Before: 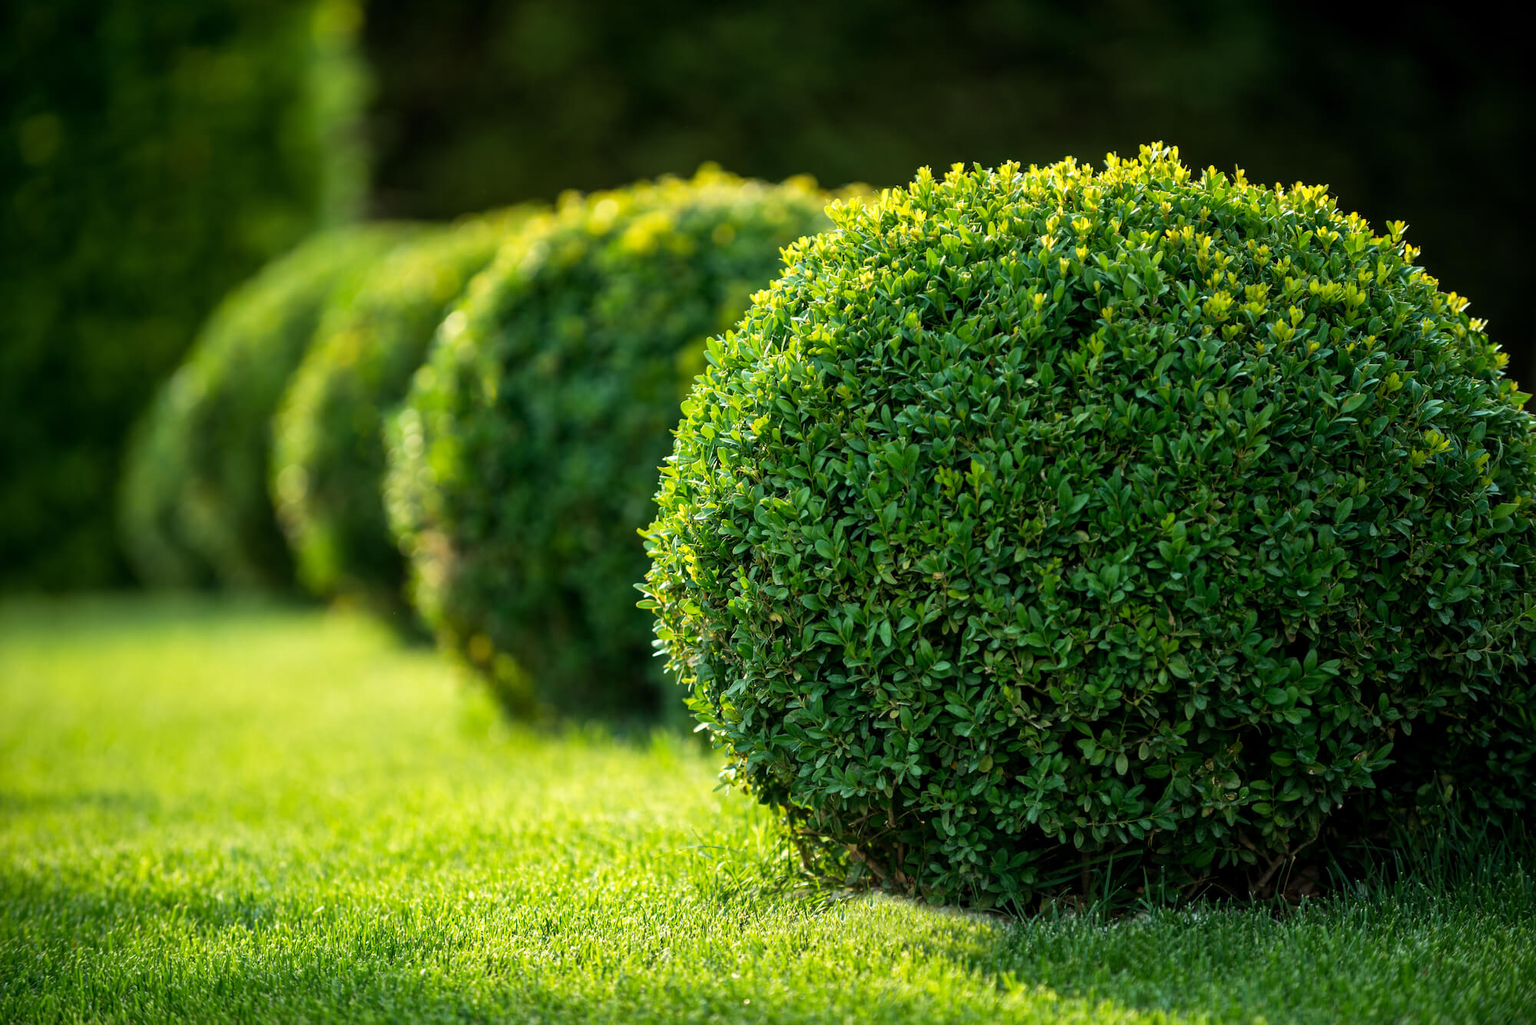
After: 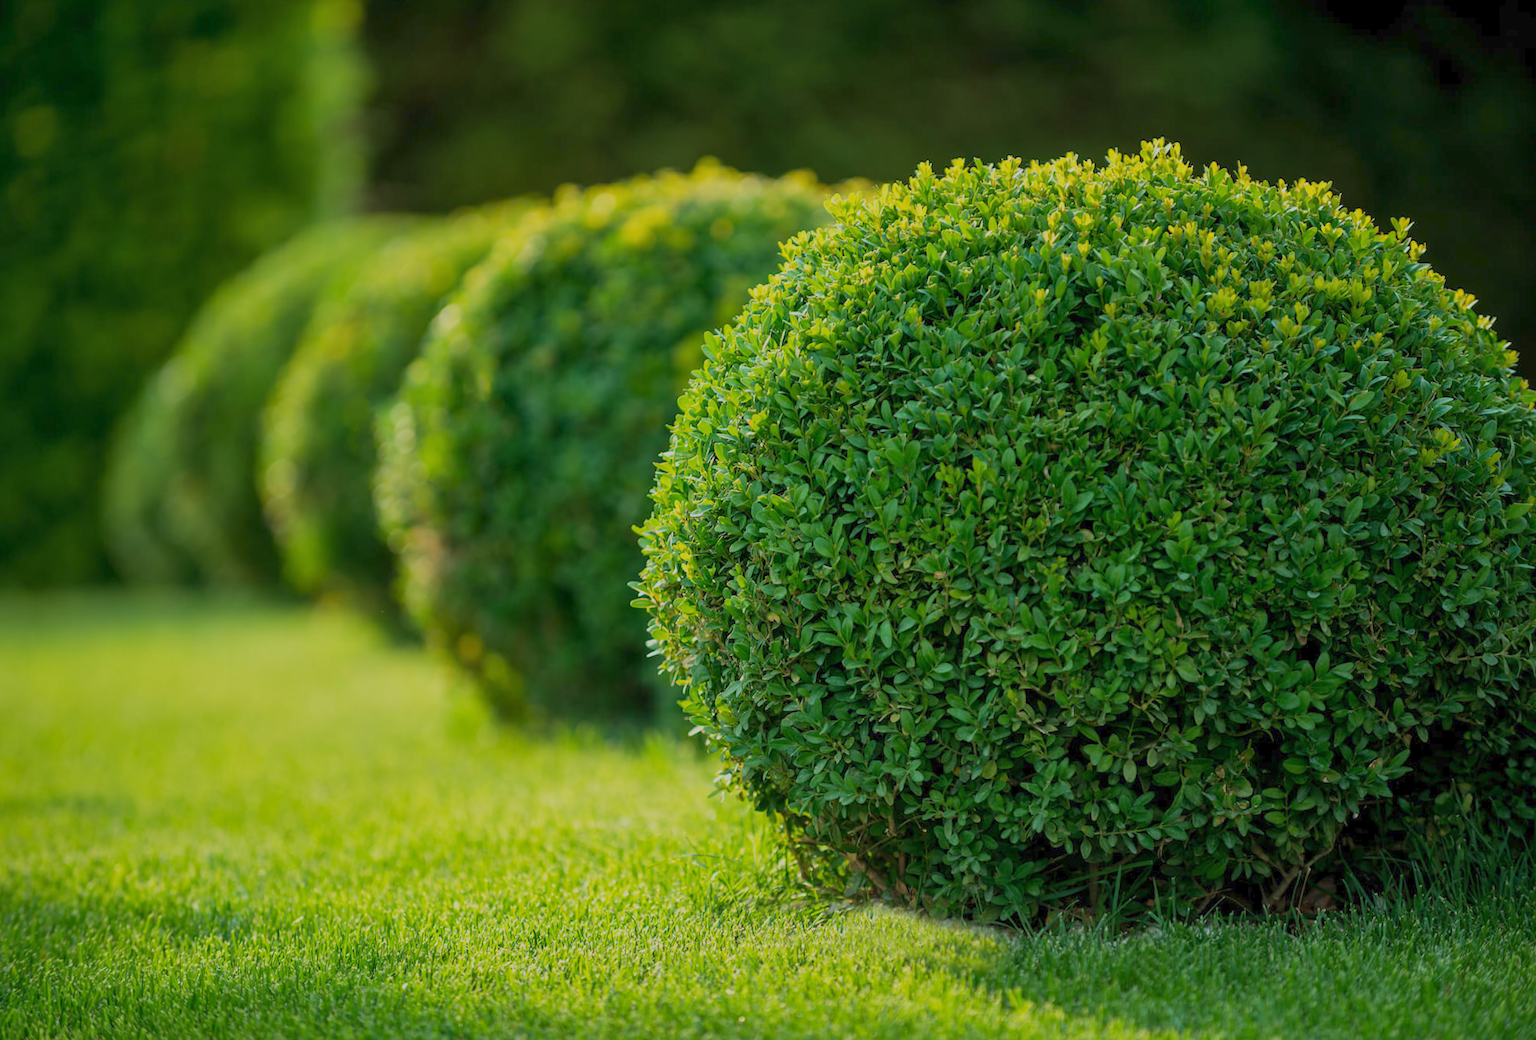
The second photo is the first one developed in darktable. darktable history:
rotate and perspective: rotation 0.226°, lens shift (vertical) -0.042, crop left 0.023, crop right 0.982, crop top 0.006, crop bottom 0.994
shadows and highlights: shadows 25, highlights -25
color balance rgb: contrast -30%
tone equalizer: on, module defaults
